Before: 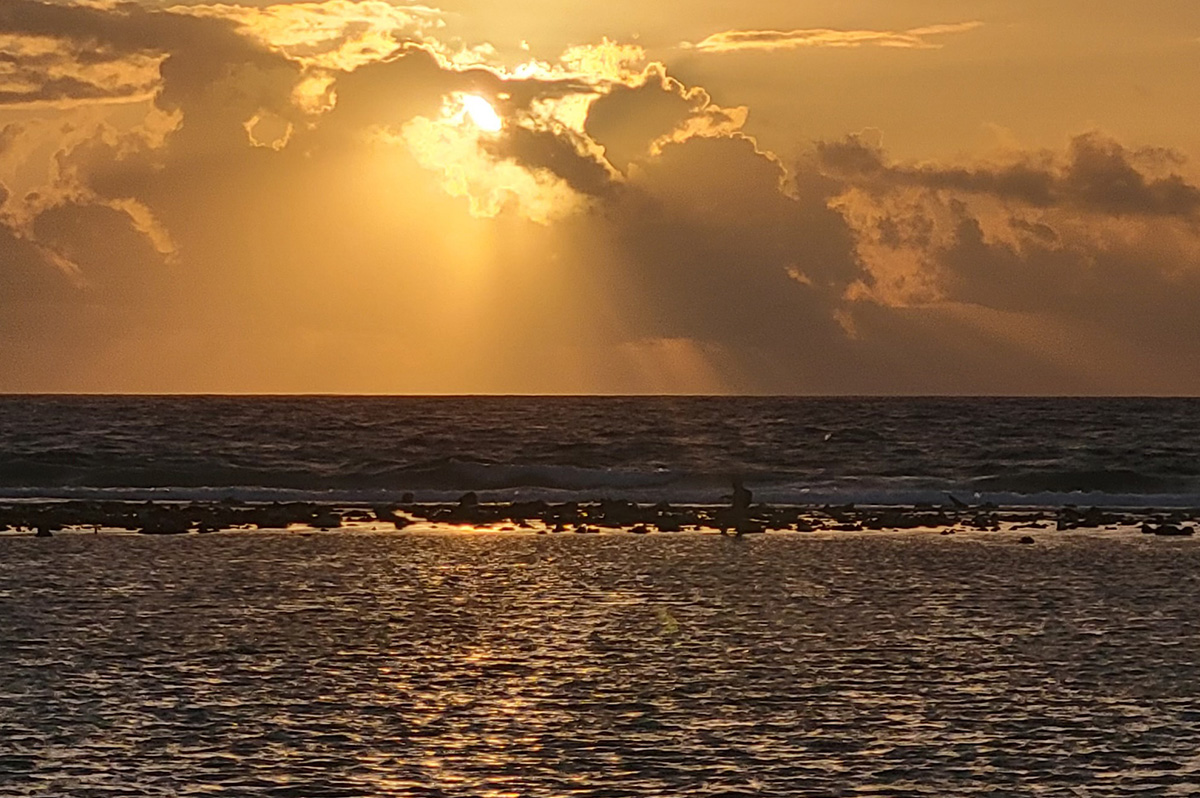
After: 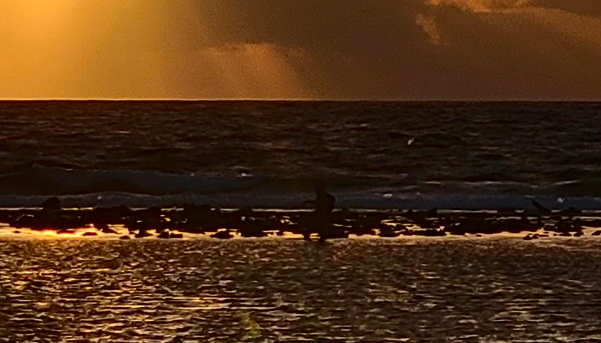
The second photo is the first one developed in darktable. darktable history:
contrast brightness saturation: contrast 0.208, brightness -0.108, saturation 0.208
crop: left 34.791%, top 37.055%, right 15.116%, bottom 19.946%
